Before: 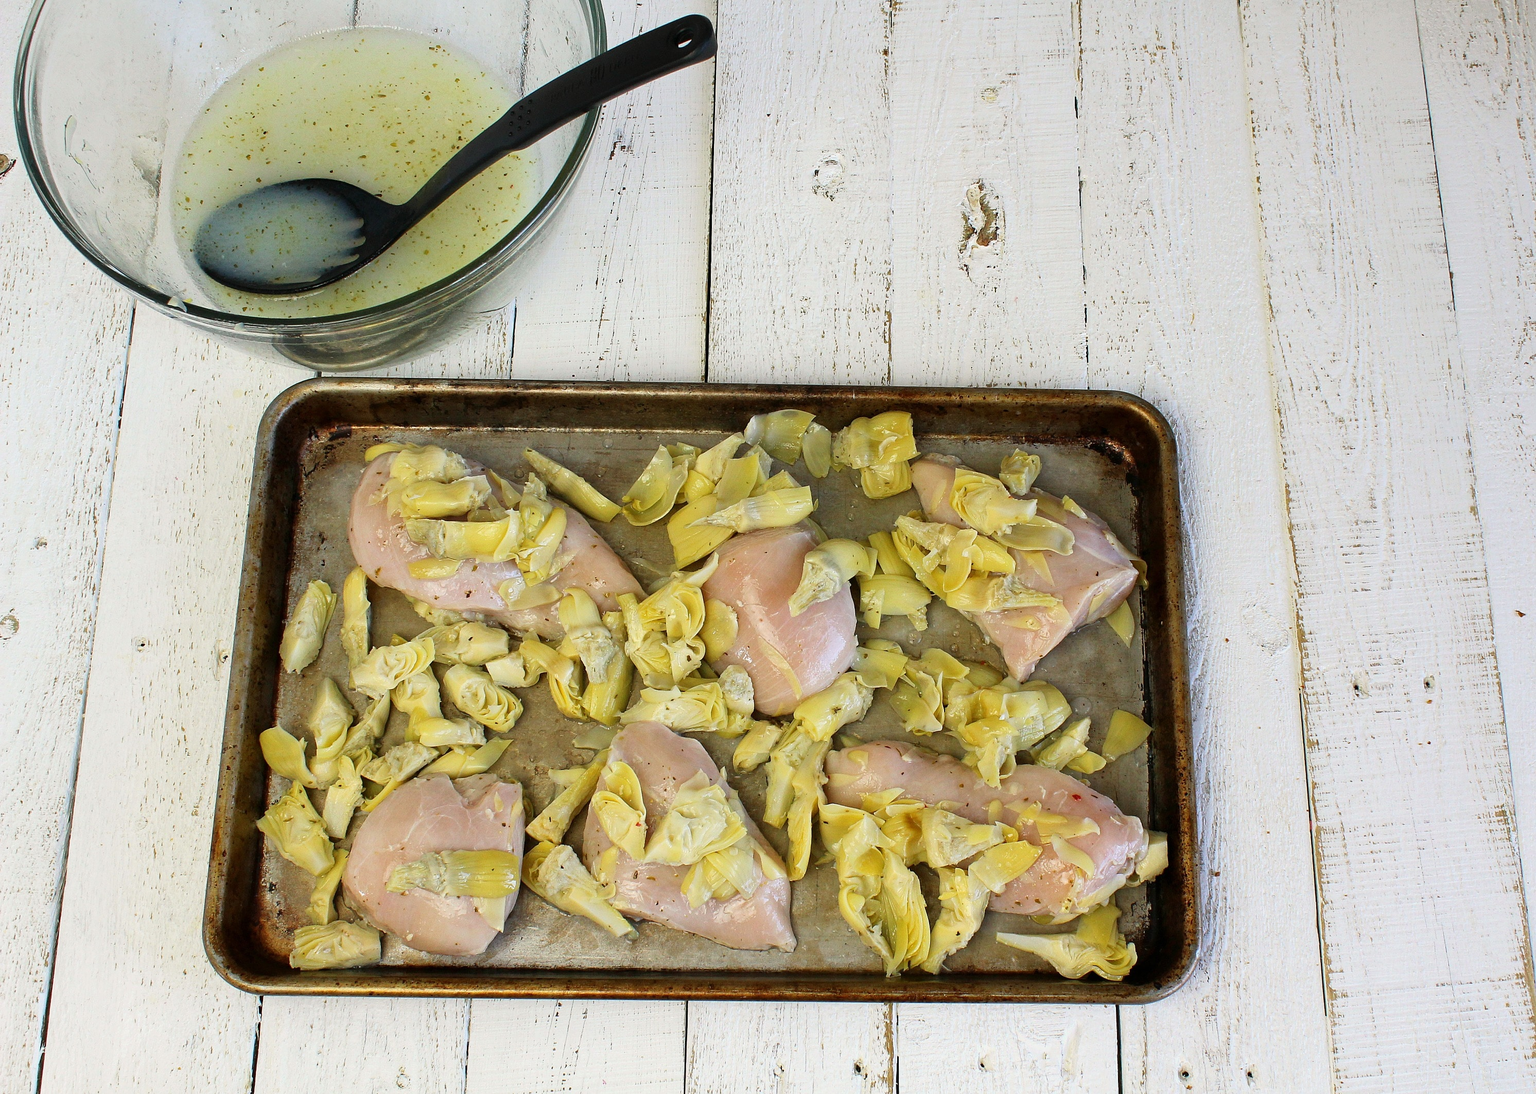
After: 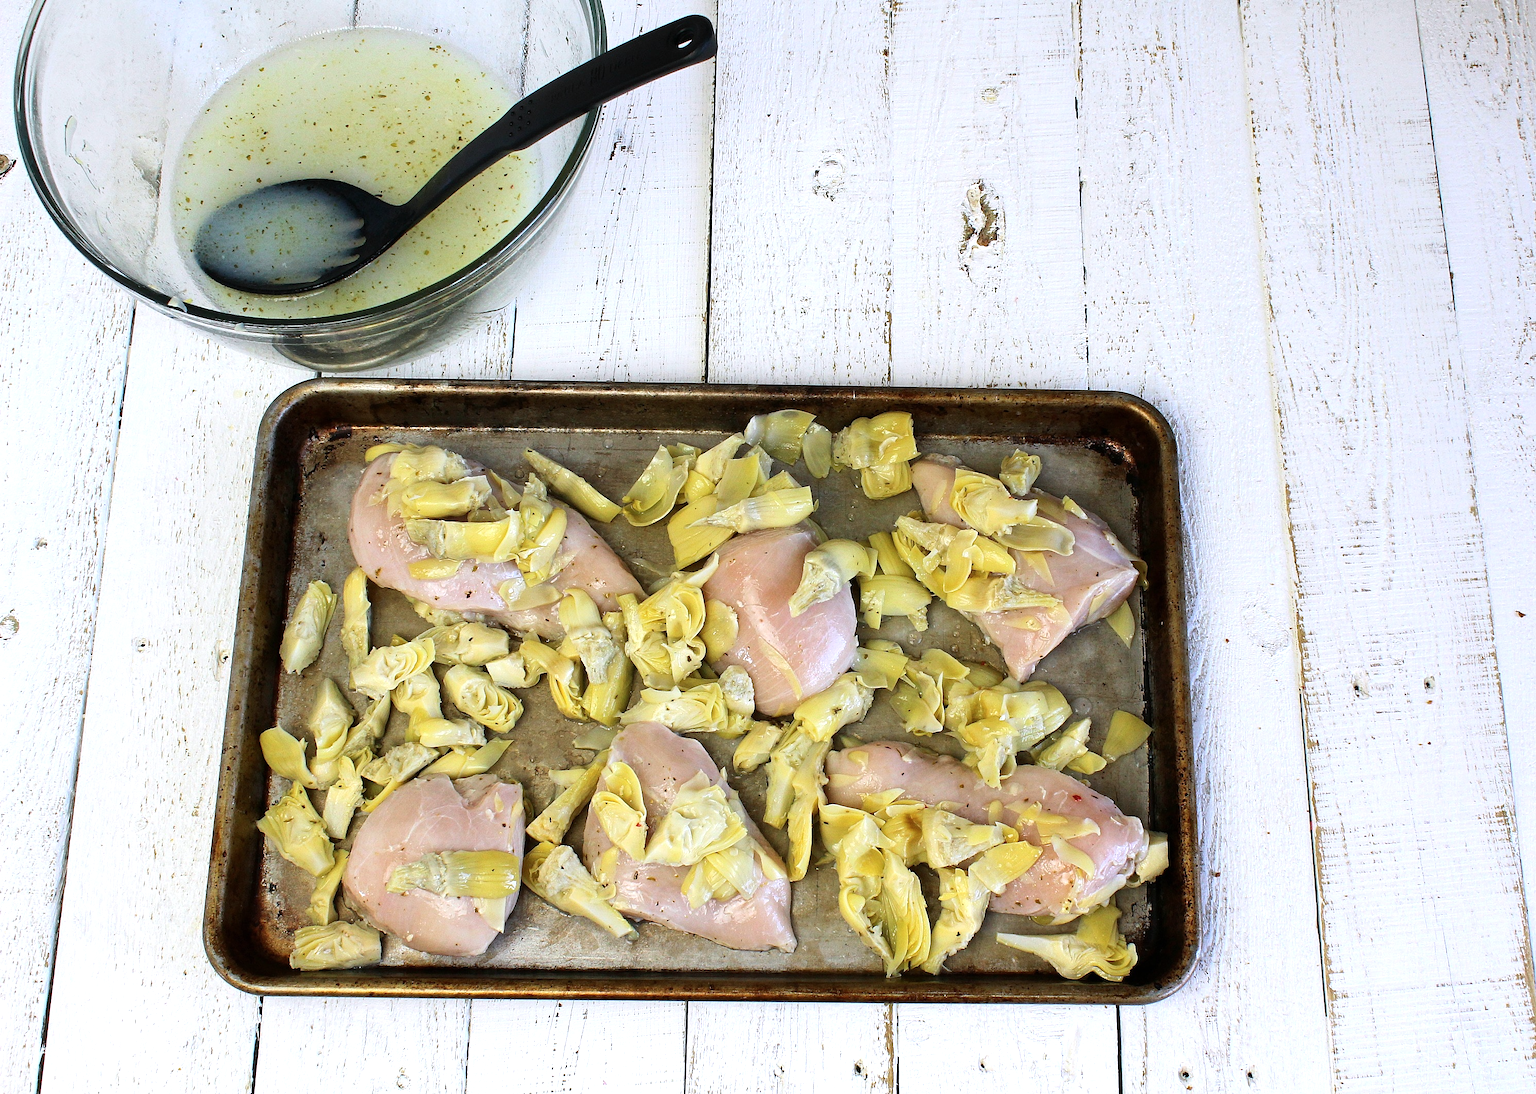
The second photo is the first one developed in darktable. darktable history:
tone equalizer: -8 EV -0.417 EV, -7 EV -0.389 EV, -6 EV -0.333 EV, -5 EV -0.222 EV, -3 EV 0.222 EV, -2 EV 0.333 EV, -1 EV 0.389 EV, +0 EV 0.417 EV, edges refinement/feathering 500, mask exposure compensation -1.57 EV, preserve details no
color calibration: illuminant as shot in camera, x 0.358, y 0.373, temperature 4628.91 K
